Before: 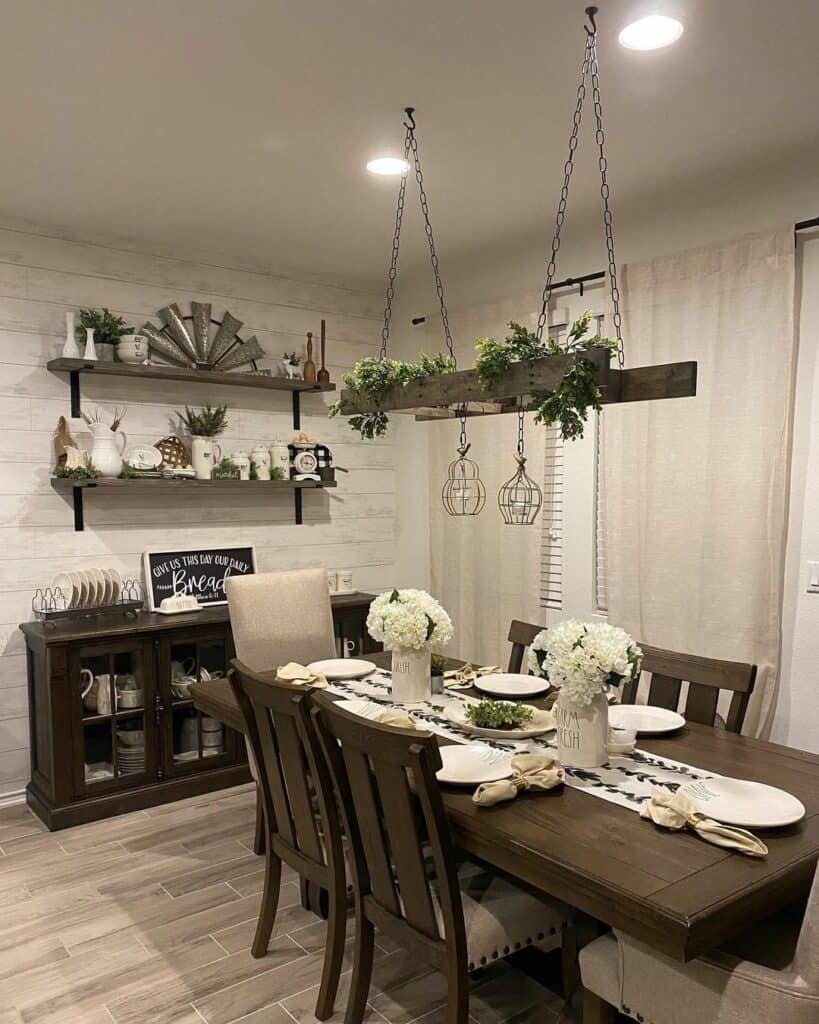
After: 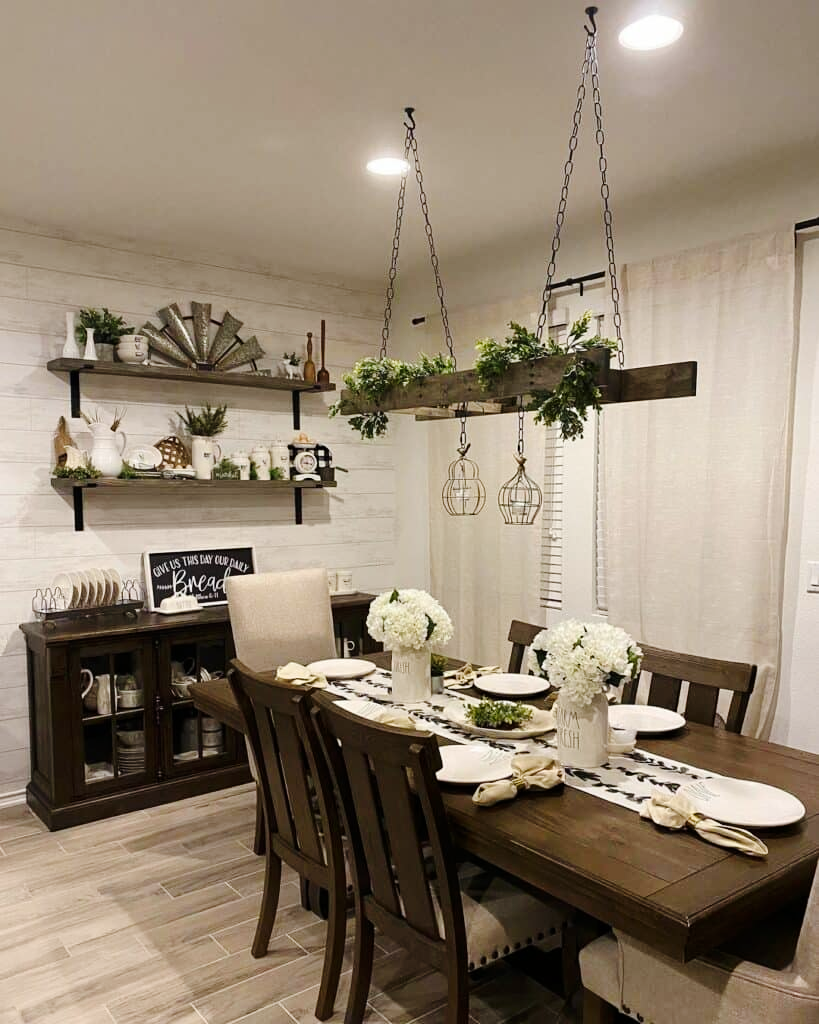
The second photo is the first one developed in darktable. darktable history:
tone curve: curves: ch0 [(0, 0) (0.033, 0.016) (0.171, 0.127) (0.33, 0.331) (0.432, 0.475) (0.601, 0.665) (0.843, 0.876) (1, 1)]; ch1 [(0, 0) (0.339, 0.349) (0.445, 0.42) (0.476, 0.47) (0.501, 0.499) (0.516, 0.525) (0.548, 0.563) (0.584, 0.633) (0.728, 0.746) (1, 1)]; ch2 [(0, 0) (0.327, 0.324) (0.417, 0.44) (0.46, 0.453) (0.502, 0.498) (0.517, 0.524) (0.53, 0.554) (0.579, 0.599) (0.745, 0.704) (1, 1)], preserve colors none
